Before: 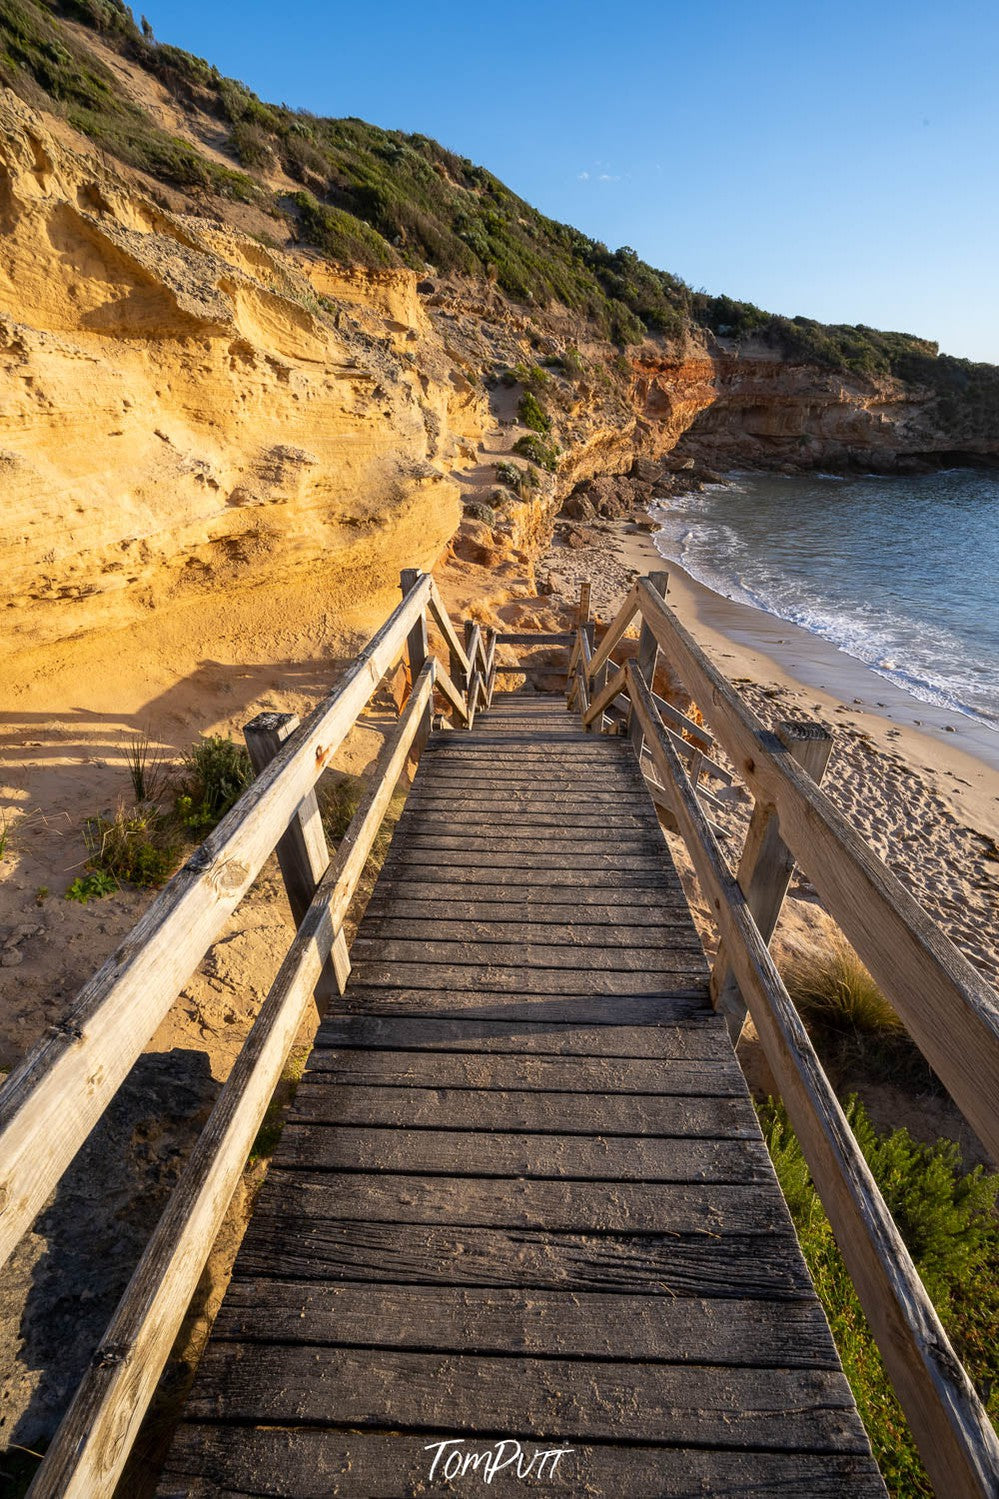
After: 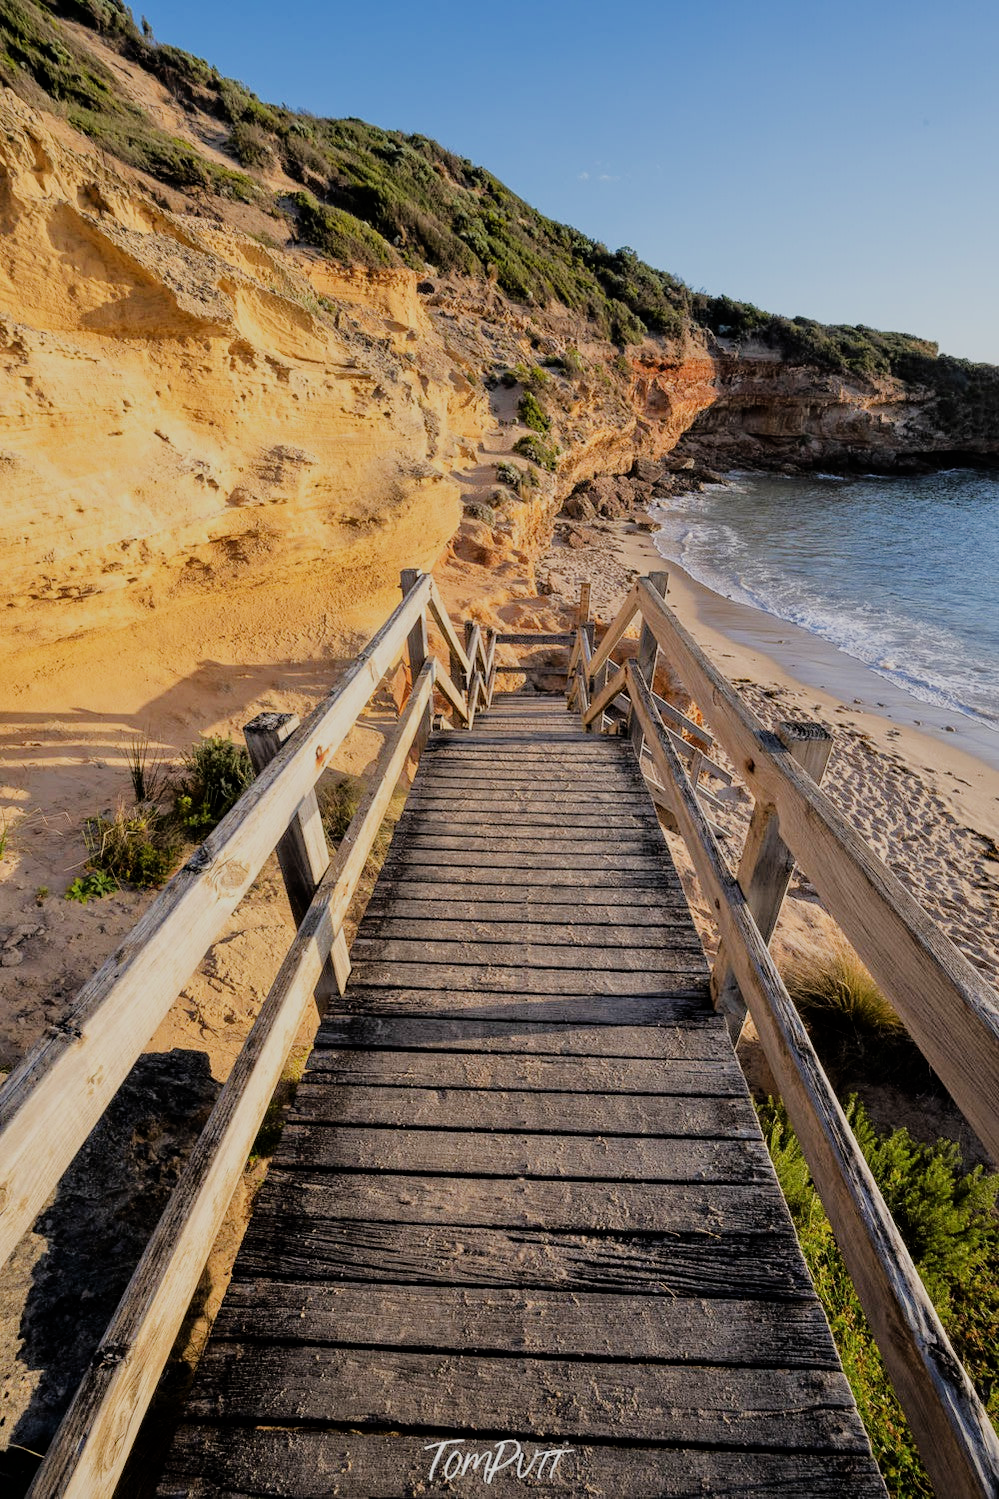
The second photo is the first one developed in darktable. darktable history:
tone equalizer: -8 EV 0.009 EV, -7 EV -0.039 EV, -6 EV 0.014 EV, -5 EV 0.024 EV, -4 EV 0.267 EV, -3 EV 0.641 EV, -2 EV 0.589 EV, -1 EV 0.208 EV, +0 EV 0.039 EV
filmic rgb: black relative exposure -7.1 EV, white relative exposure 5.37 EV, hardness 3.03
